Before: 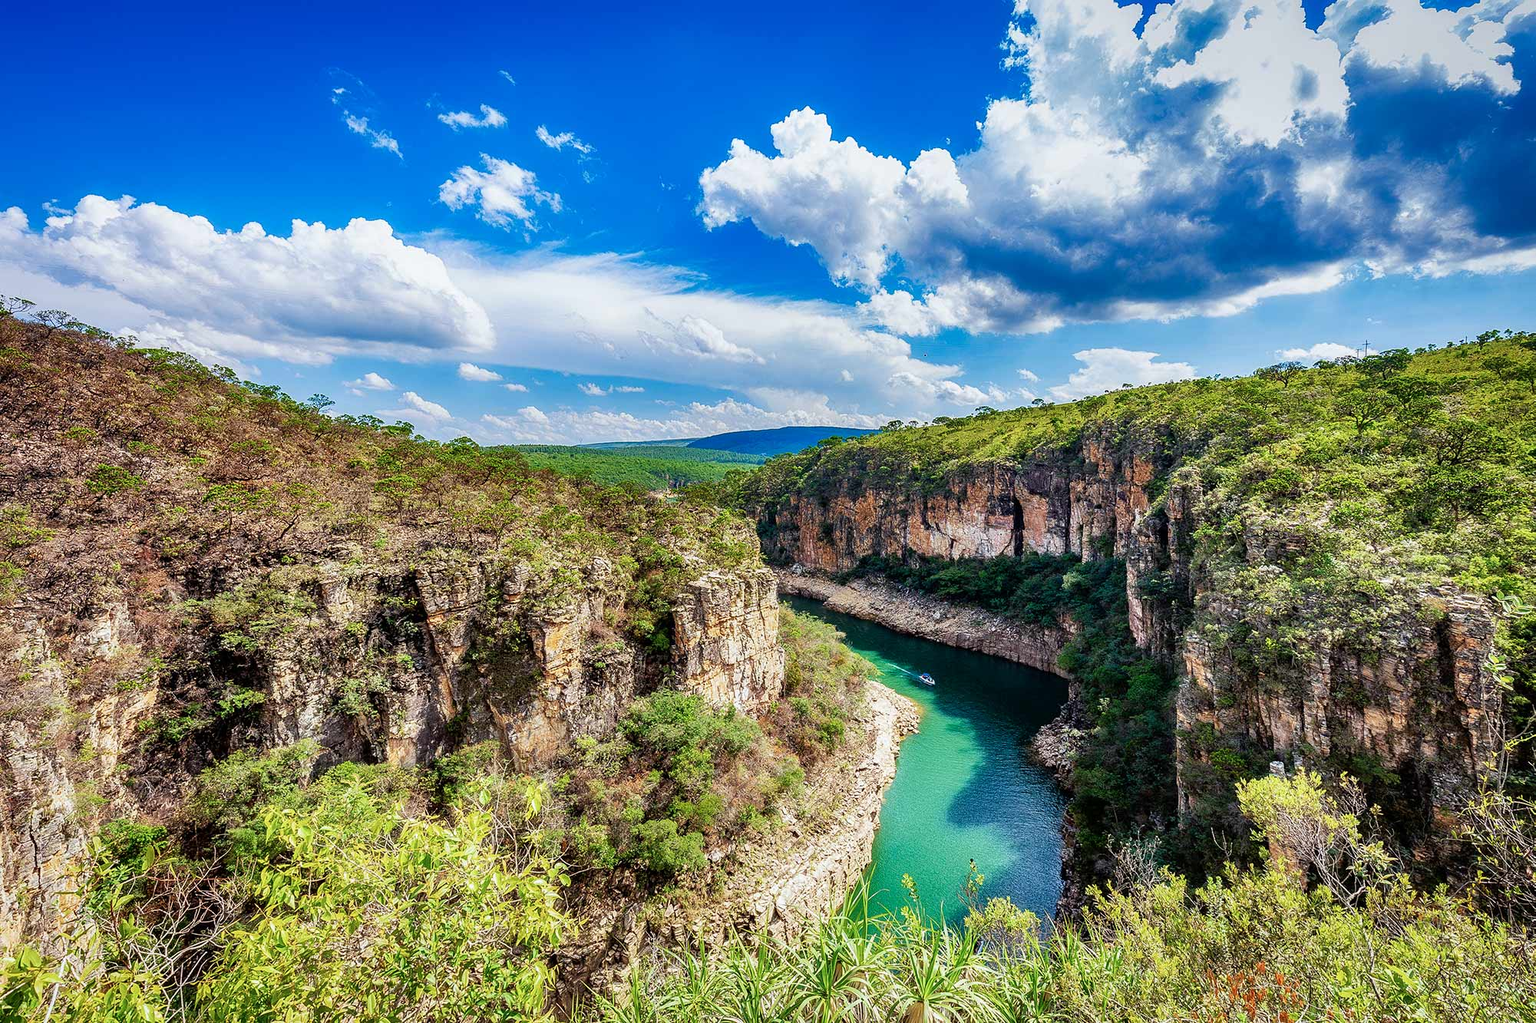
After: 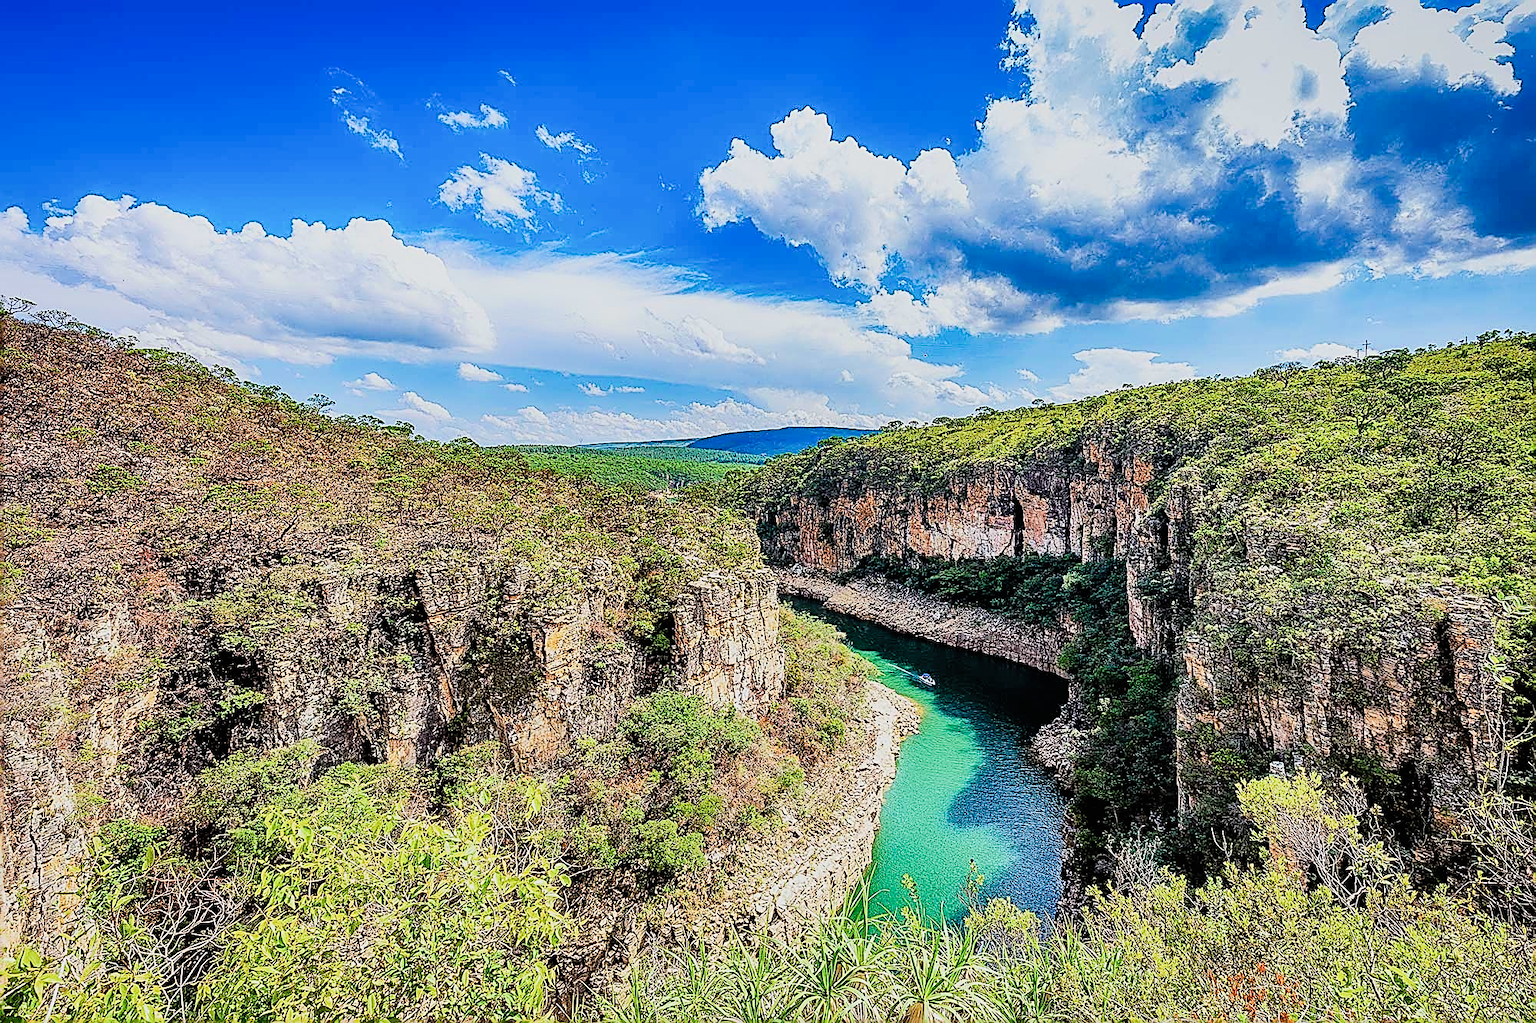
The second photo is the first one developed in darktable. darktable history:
contrast brightness saturation: contrast 0.2, brightness 0.16, saturation 0.22
shadows and highlights: radius 337.17, shadows 29.01, soften with gaussian
sharpen: amount 1.861
filmic rgb: black relative exposure -7.15 EV, white relative exposure 5.36 EV, hardness 3.02
